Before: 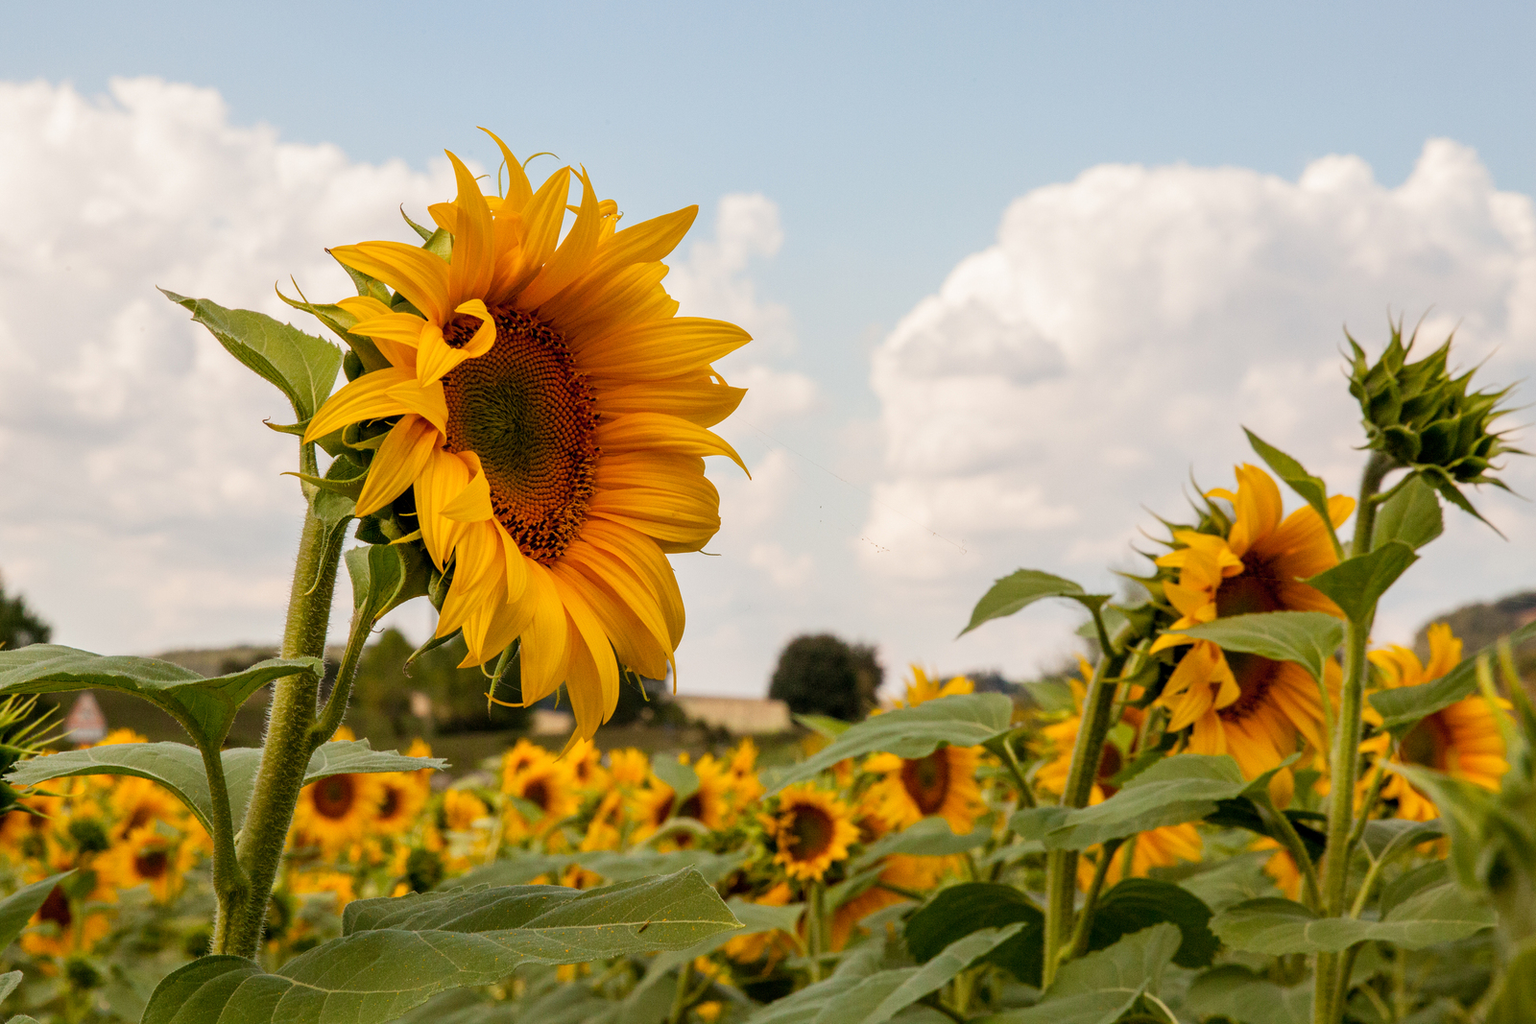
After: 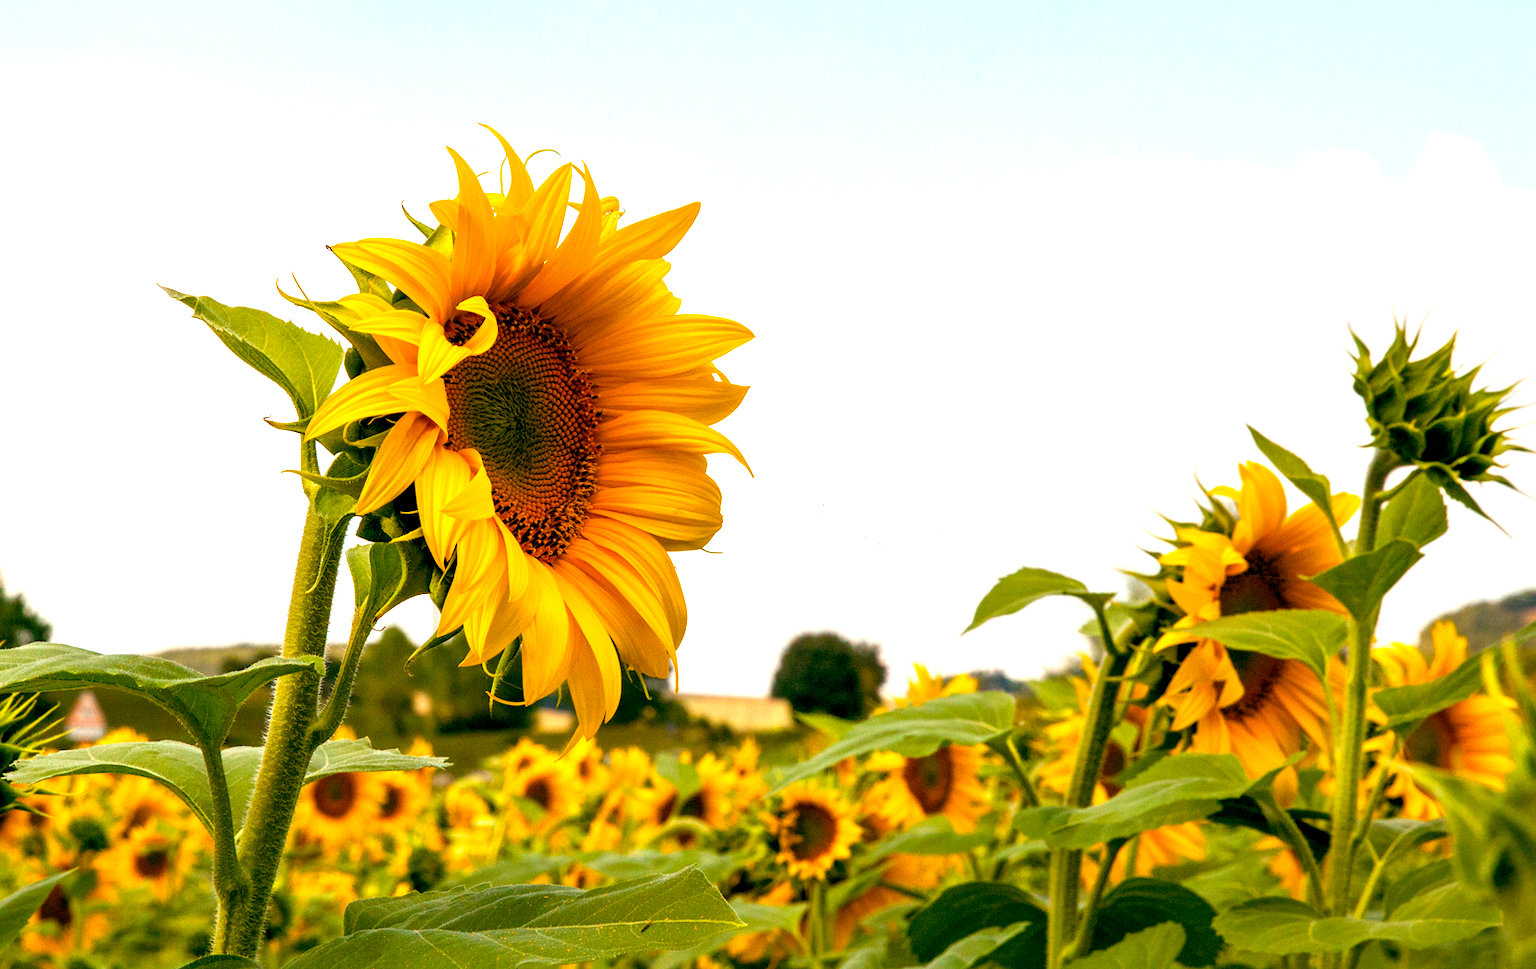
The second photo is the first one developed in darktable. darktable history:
color balance rgb: global offset › luminance -0.311%, global offset › chroma 0.109%, global offset › hue 164.73°, perceptual saturation grading › global saturation 25.373%, perceptual brilliance grading › global brilliance 30.267%, global vibrance 20%
crop: top 0.465%, right 0.26%, bottom 5.099%
